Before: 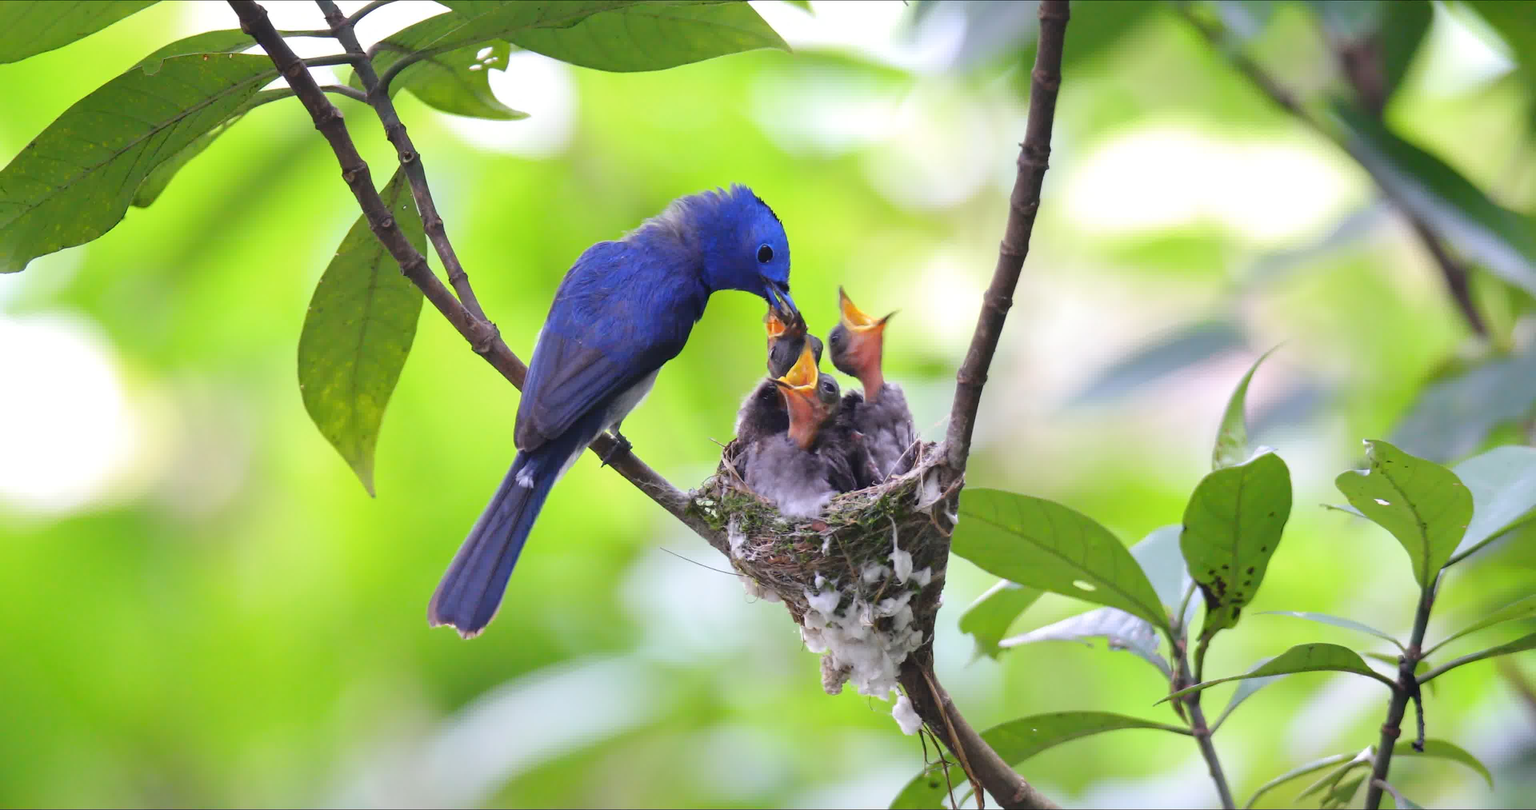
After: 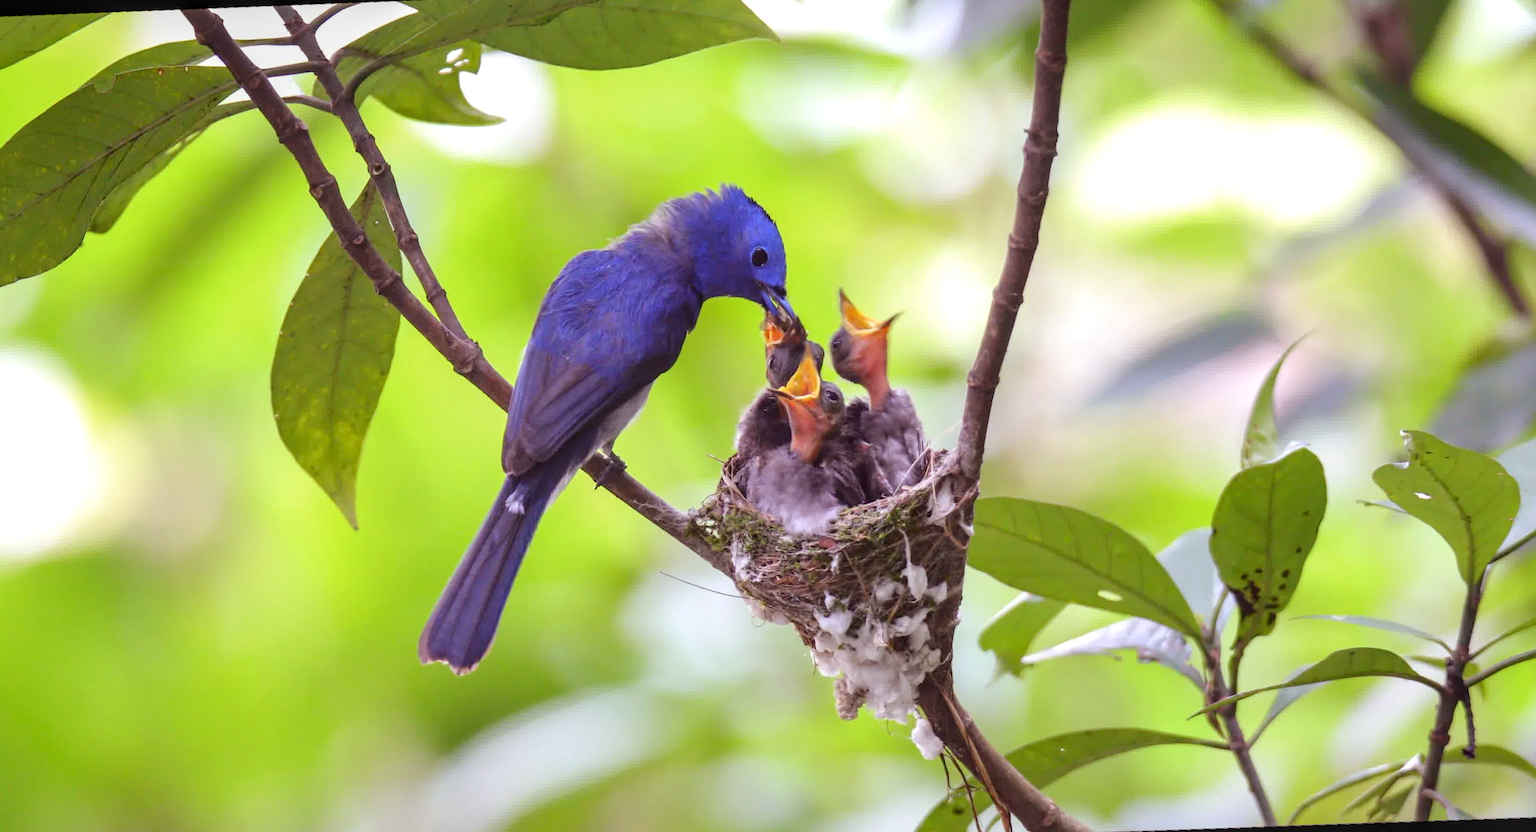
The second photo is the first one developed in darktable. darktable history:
rotate and perspective: rotation -2.12°, lens shift (vertical) 0.009, lens shift (horizontal) -0.008, automatic cropping original format, crop left 0.036, crop right 0.964, crop top 0.05, crop bottom 0.959
rgb levels: mode RGB, independent channels, levels [[0, 0.474, 1], [0, 0.5, 1], [0, 0.5, 1]]
local contrast: on, module defaults
